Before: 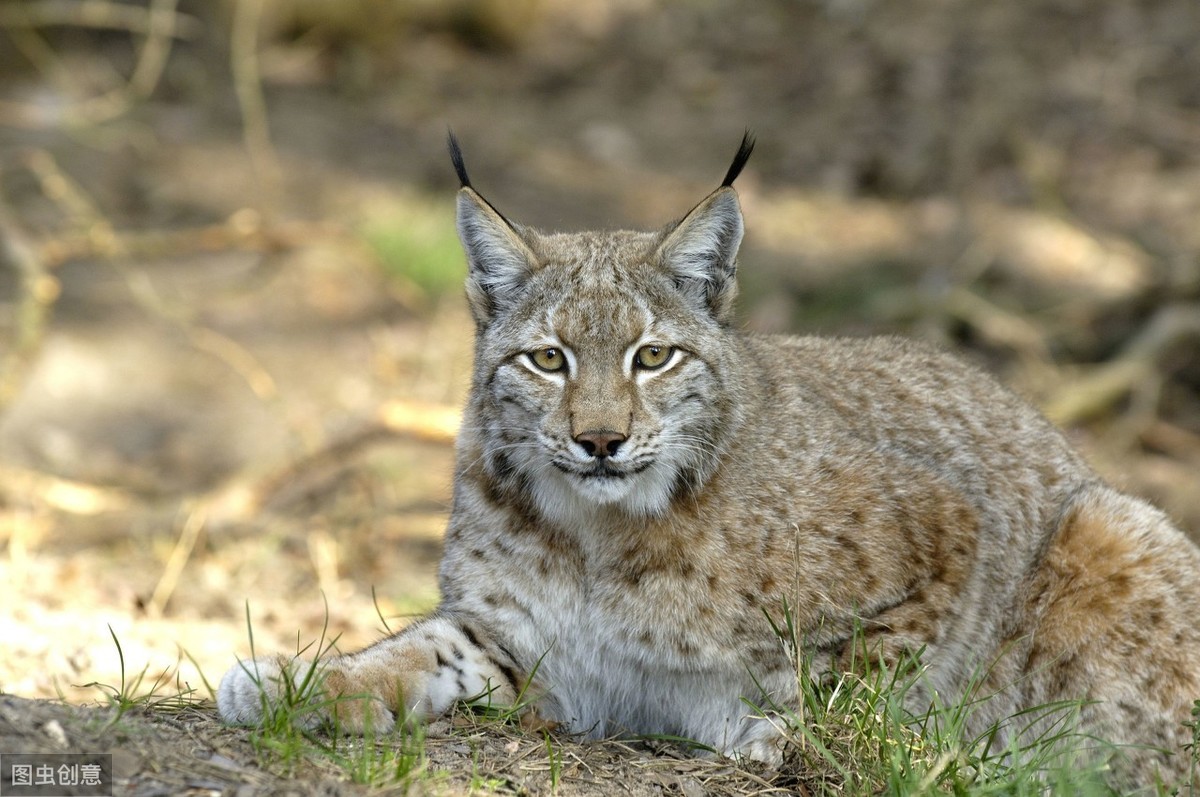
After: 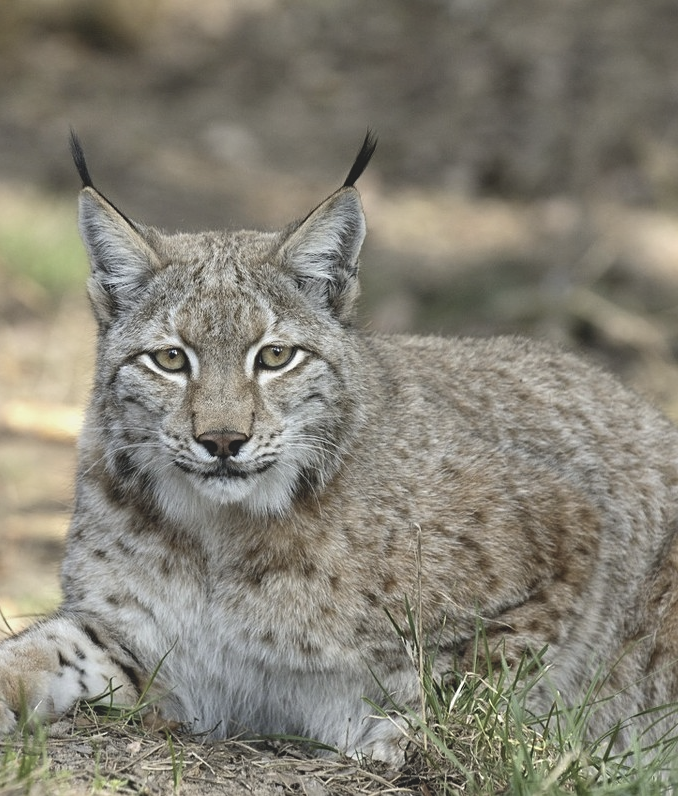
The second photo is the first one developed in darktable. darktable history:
sharpen: amount 0.2
tone equalizer: -8 EV -0.38 EV, -7 EV -0.405 EV, -6 EV -0.299 EV, -5 EV -0.2 EV, -3 EV 0.196 EV, -2 EV 0.349 EV, -1 EV 0.369 EV, +0 EV 0.442 EV, edges refinement/feathering 500, mask exposure compensation -1.57 EV, preserve details no
crop: left 31.581%, top 0.004%, right 11.836%
contrast brightness saturation: contrast -0.243, saturation -0.444
